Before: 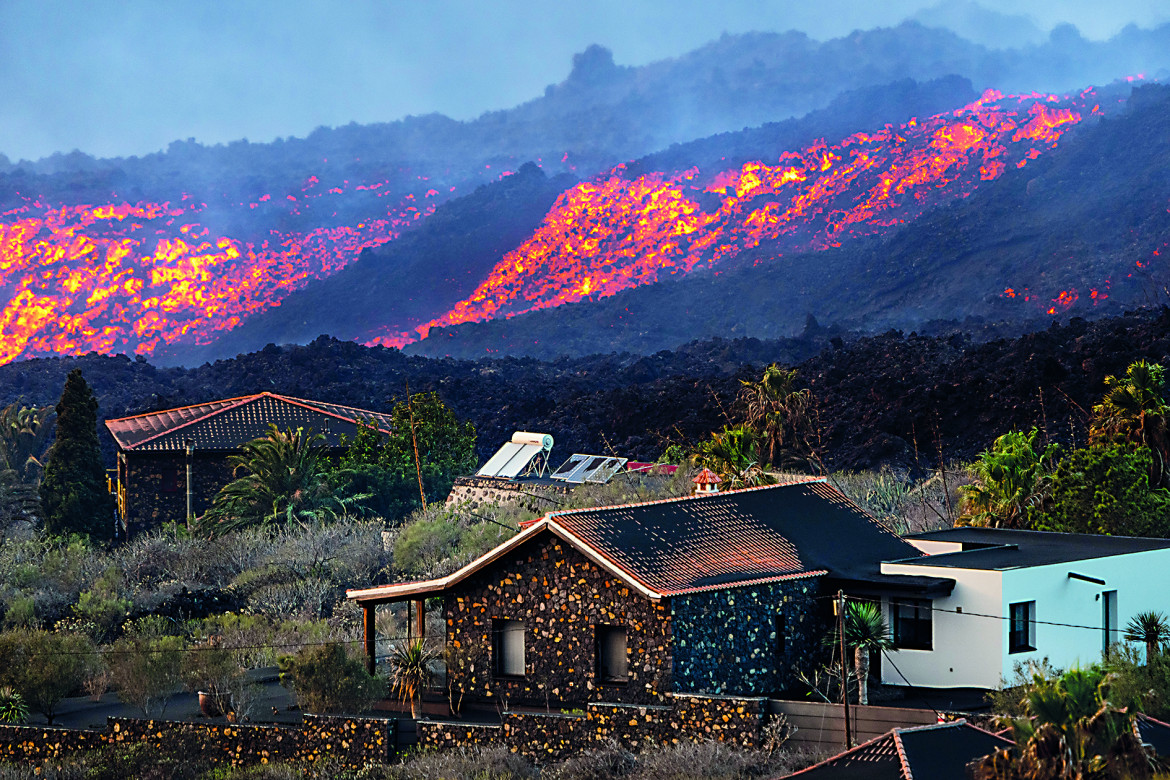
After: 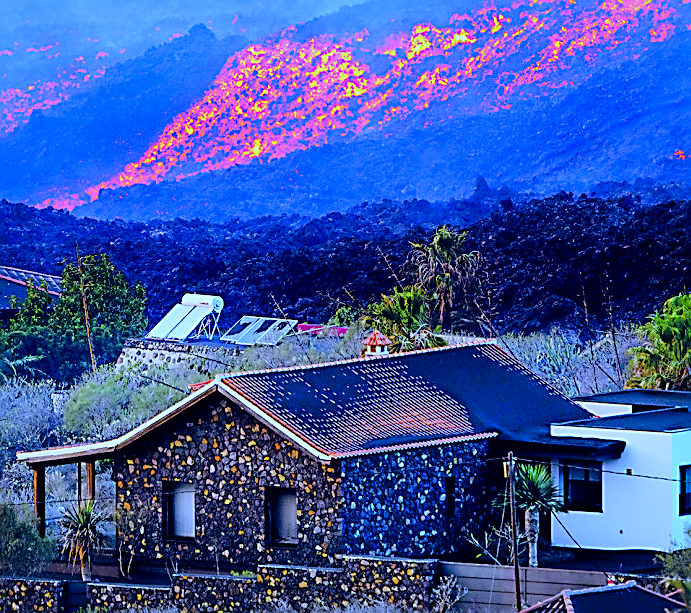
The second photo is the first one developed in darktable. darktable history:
exposure: exposure 0.2 EV, compensate highlight preservation false
tone curve: curves: ch0 [(0, 0) (0.004, 0.008) (0.077, 0.156) (0.169, 0.29) (0.774, 0.774) (0.988, 0.926)], color space Lab, linked channels, preserve colors none
white balance: red 0.766, blue 1.537
sharpen: on, module defaults
contrast equalizer: octaves 7, y [[0.6 ×6], [0.55 ×6], [0 ×6], [0 ×6], [0 ×6]], mix -0.3
fill light: exposure -2 EV, width 8.6
local contrast: mode bilateral grid, contrast 25, coarseness 60, detail 151%, midtone range 0.2
crop and rotate: left 28.256%, top 17.734%, right 12.656%, bottom 3.573%
